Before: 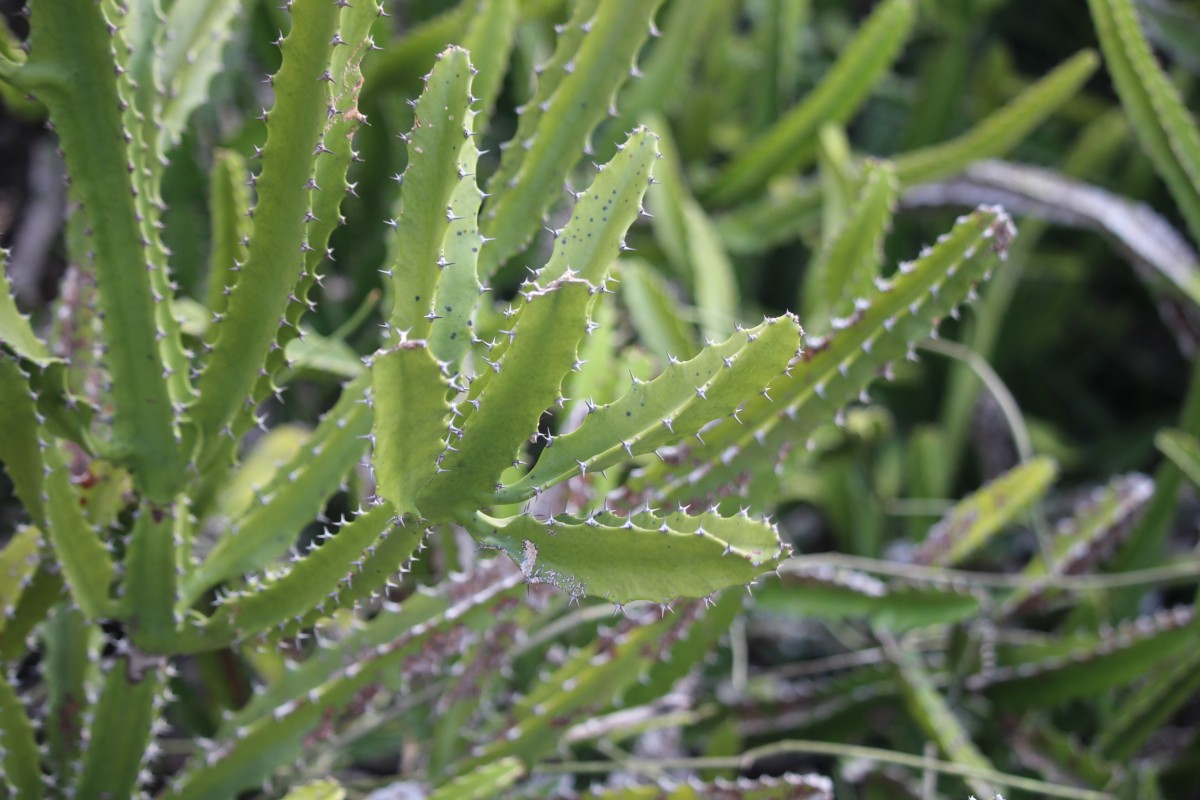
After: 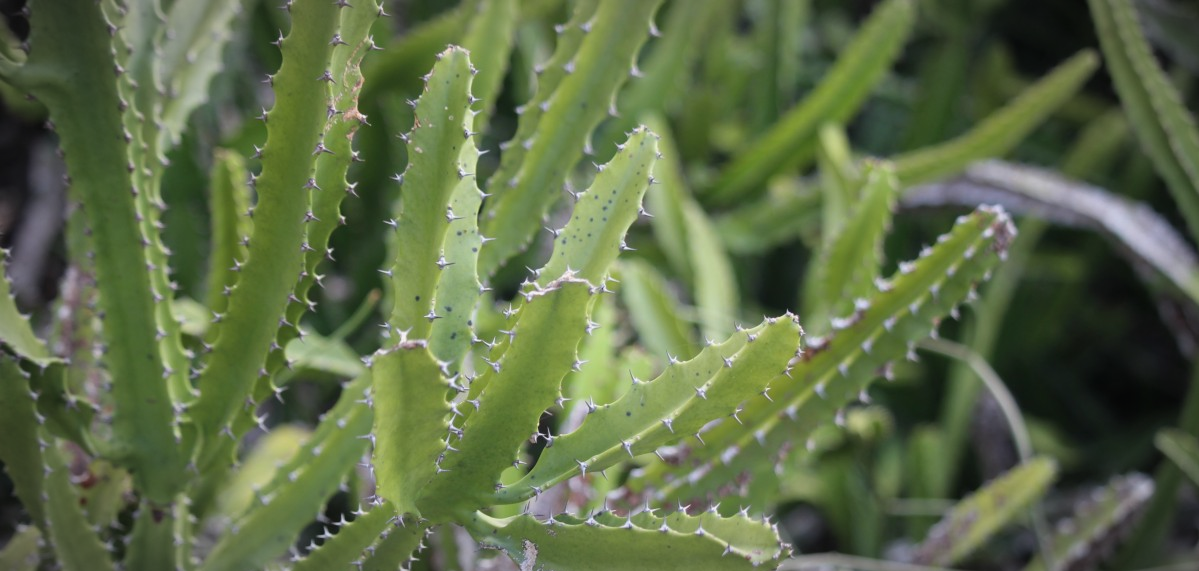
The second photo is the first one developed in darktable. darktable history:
shadows and highlights: shadows -21.13, highlights 98.8, soften with gaussian
exposure: exposure -0.152 EV, compensate highlight preservation false
crop: right 0%, bottom 28.556%
vignetting: fall-off radius 59.83%, center (-0.013, 0), automatic ratio true
